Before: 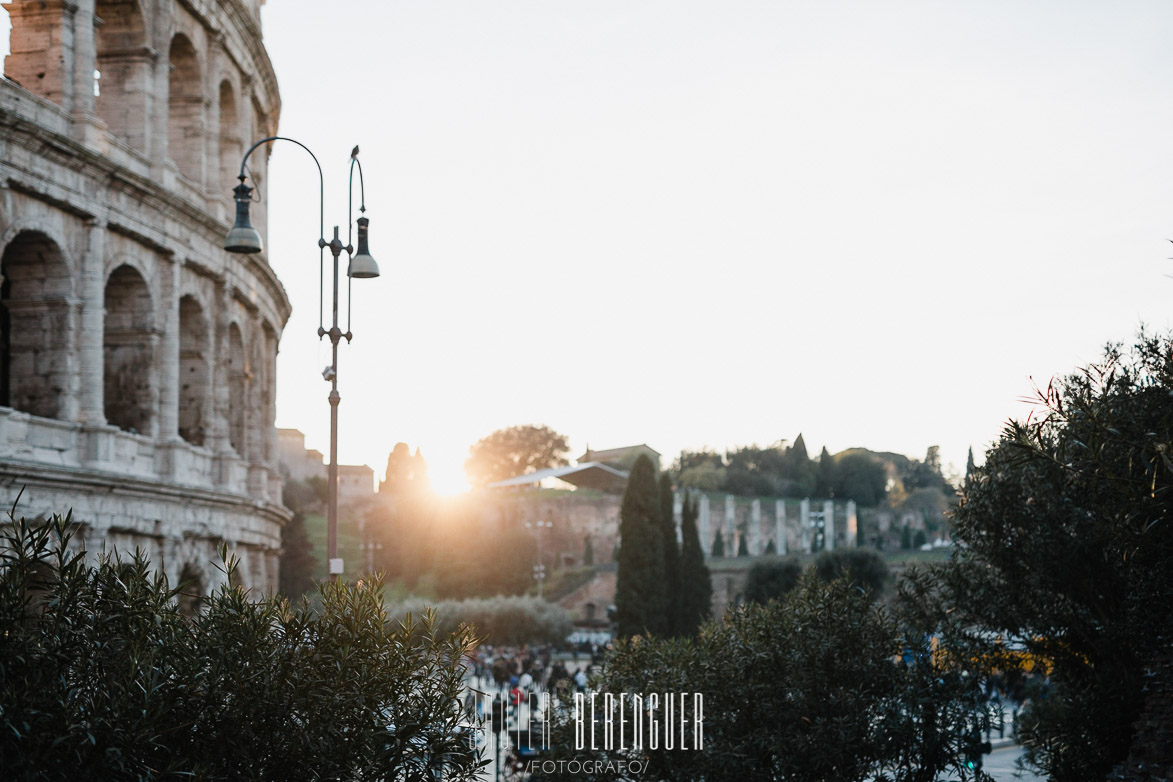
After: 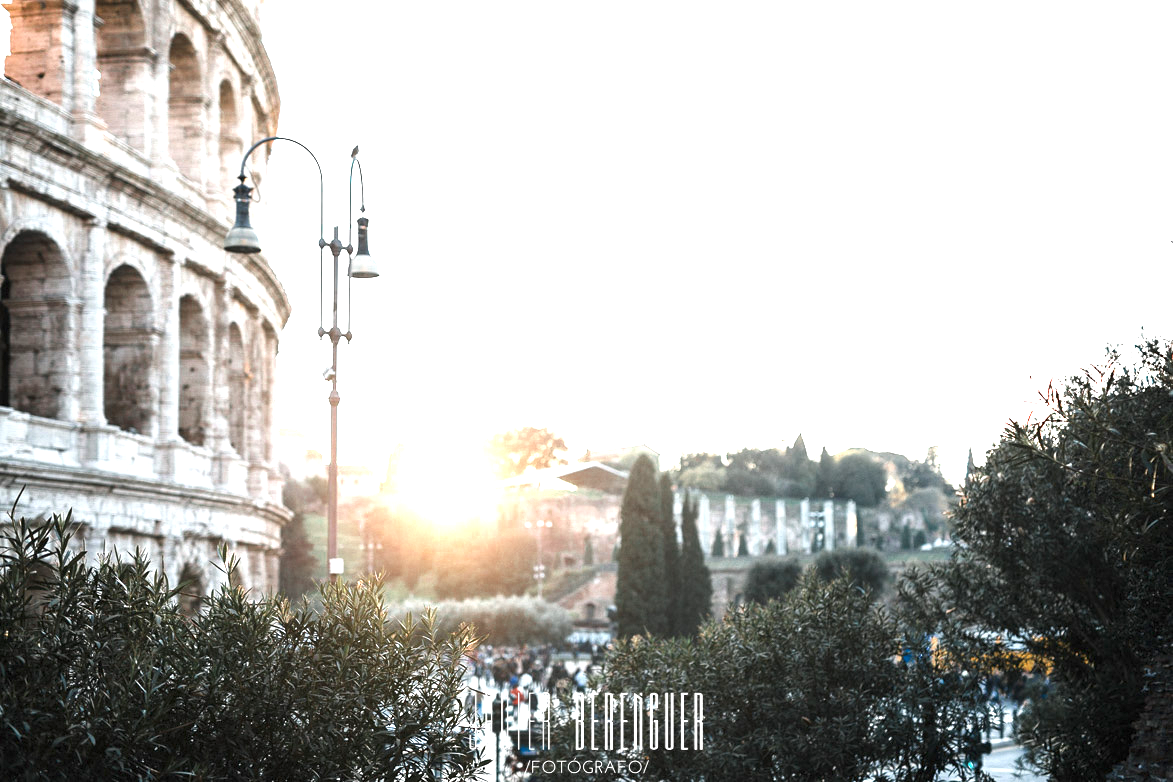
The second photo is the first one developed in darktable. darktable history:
color zones: curves: ch0 [(0, 0.5) (0.125, 0.4) (0.25, 0.5) (0.375, 0.4) (0.5, 0.4) (0.625, 0.35) (0.75, 0.35) (0.875, 0.5)]; ch1 [(0, 0.35) (0.125, 0.45) (0.25, 0.35) (0.375, 0.35) (0.5, 0.35) (0.625, 0.35) (0.75, 0.45) (0.875, 0.35)]; ch2 [(0, 0.6) (0.125, 0.5) (0.25, 0.5) (0.375, 0.6) (0.5, 0.6) (0.625, 0.5) (0.75, 0.5) (0.875, 0.5)]
exposure: black level correction 0.001, exposure 1.735 EV, compensate exposure bias true, compensate highlight preservation false
